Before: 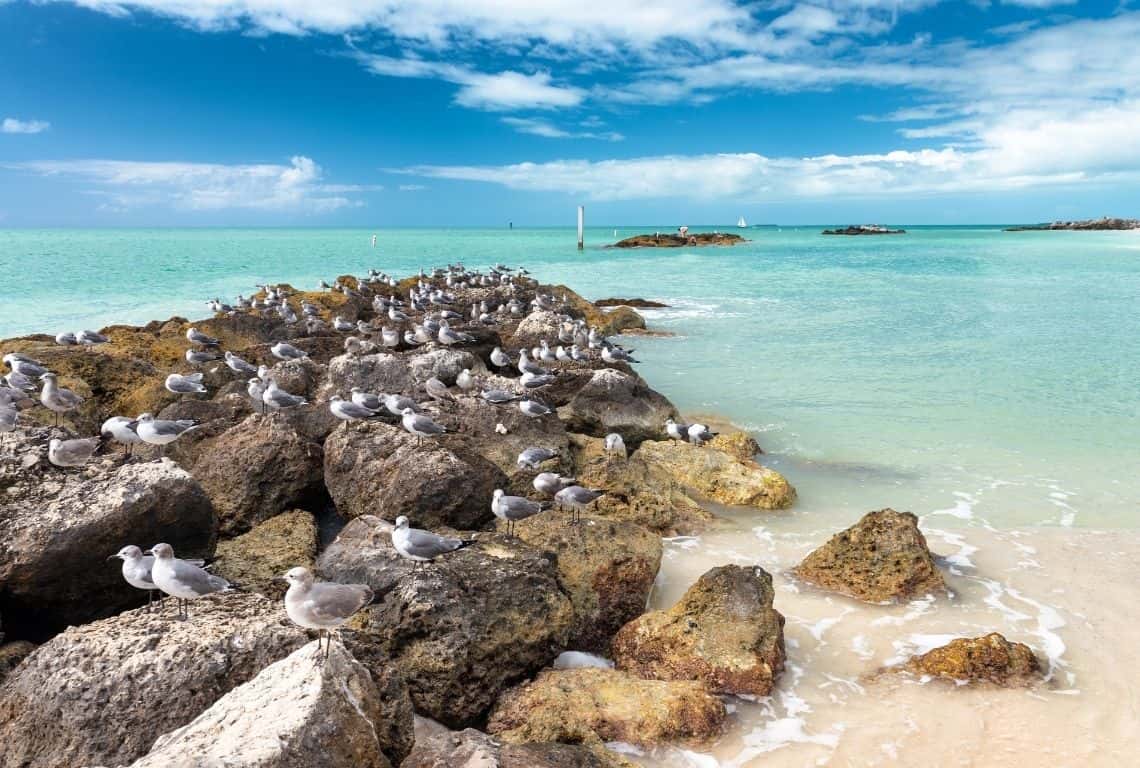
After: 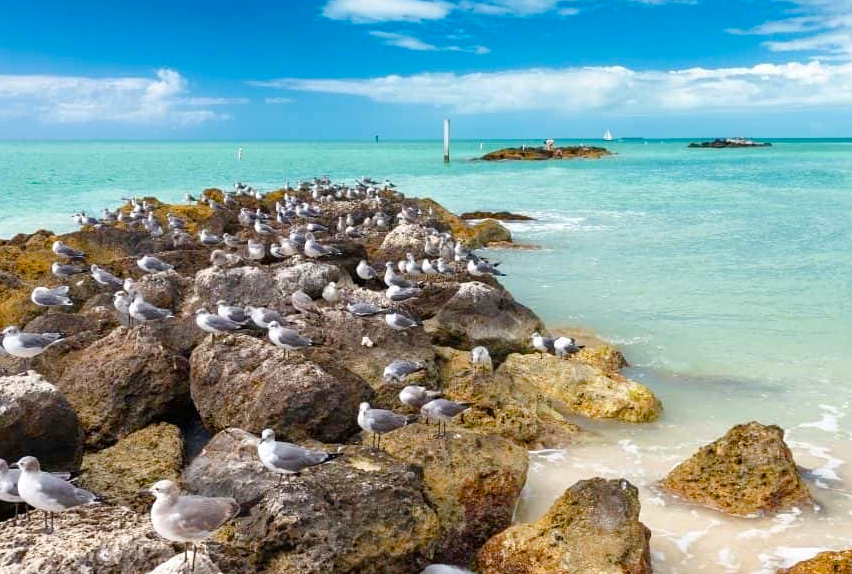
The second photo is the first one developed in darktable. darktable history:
tone equalizer: on, module defaults
crop and rotate: left 11.831%, top 11.346%, right 13.429%, bottom 13.899%
color balance rgb: perceptual saturation grading › global saturation 35%, perceptual saturation grading › highlights -30%, perceptual saturation grading › shadows 35%, perceptual brilliance grading › global brilliance 3%, perceptual brilliance grading › highlights -3%, perceptual brilliance grading › shadows 3%
